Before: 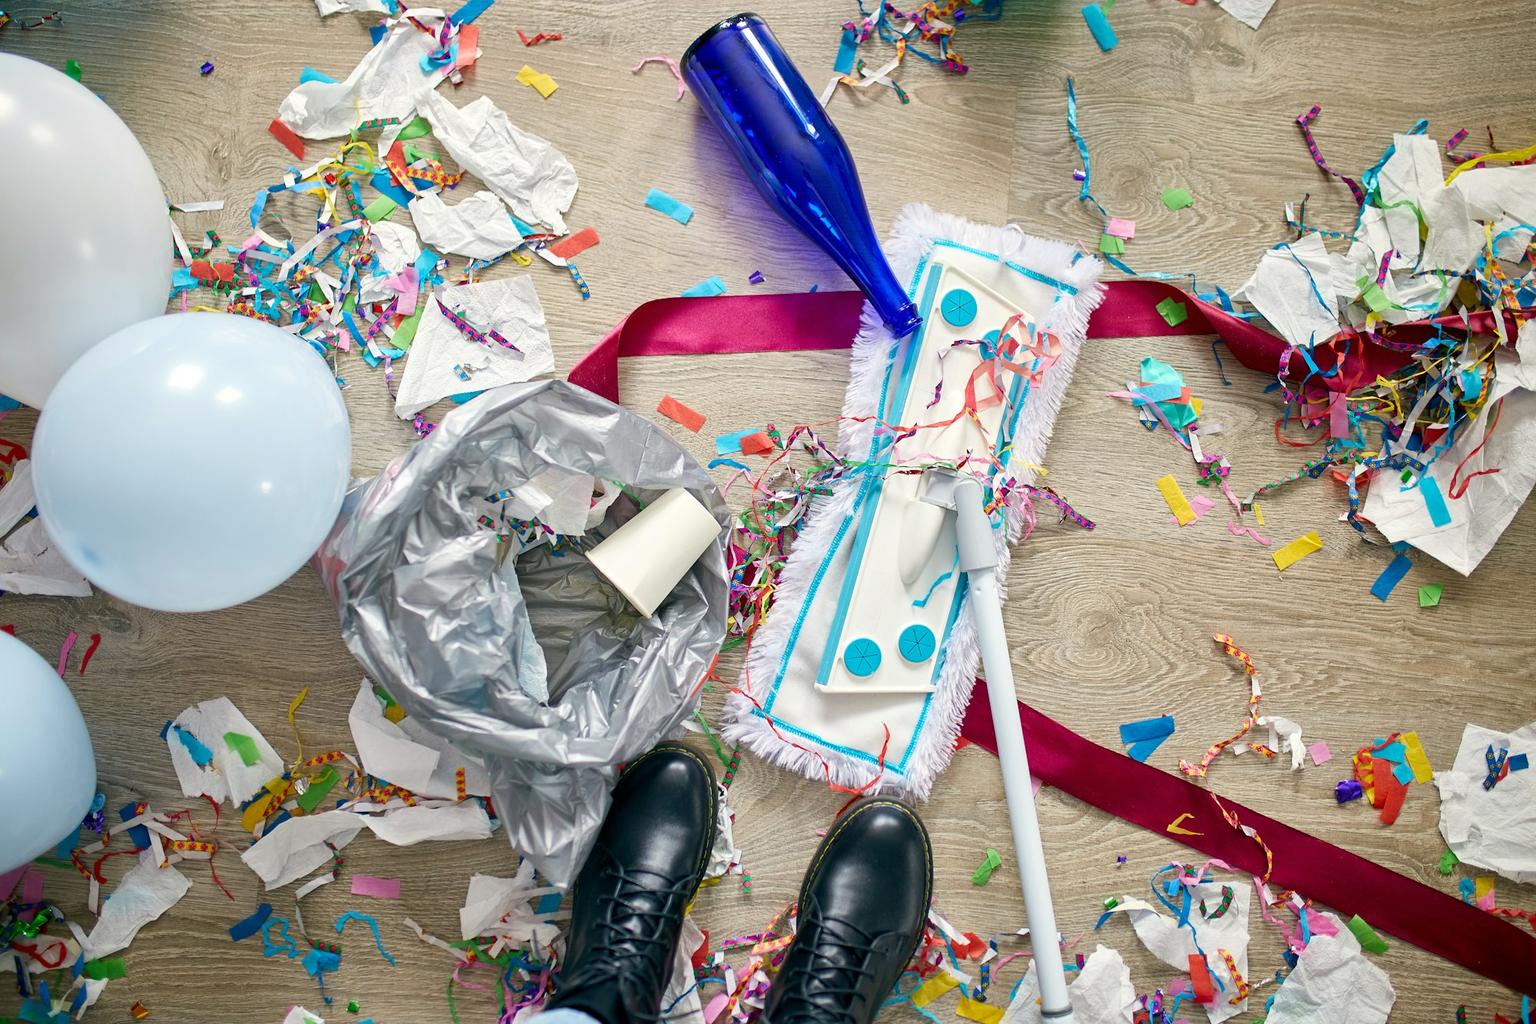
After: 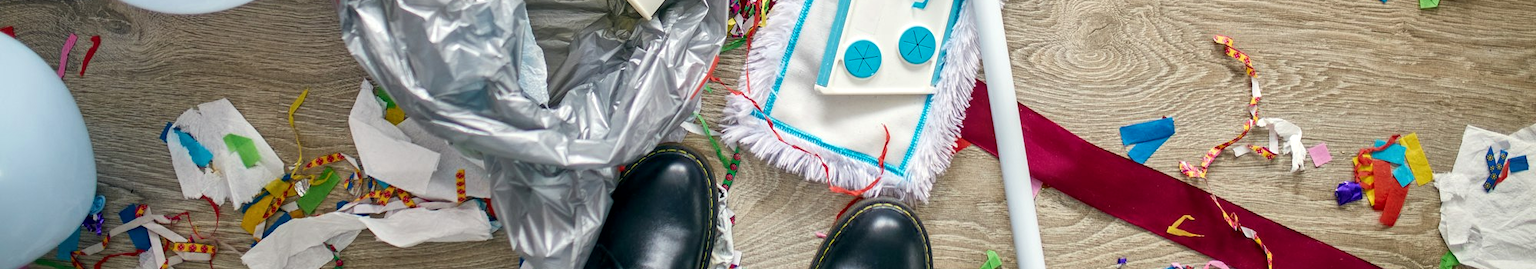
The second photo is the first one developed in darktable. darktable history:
crop and rotate: top 58.511%, bottom 15.145%
local contrast: on, module defaults
